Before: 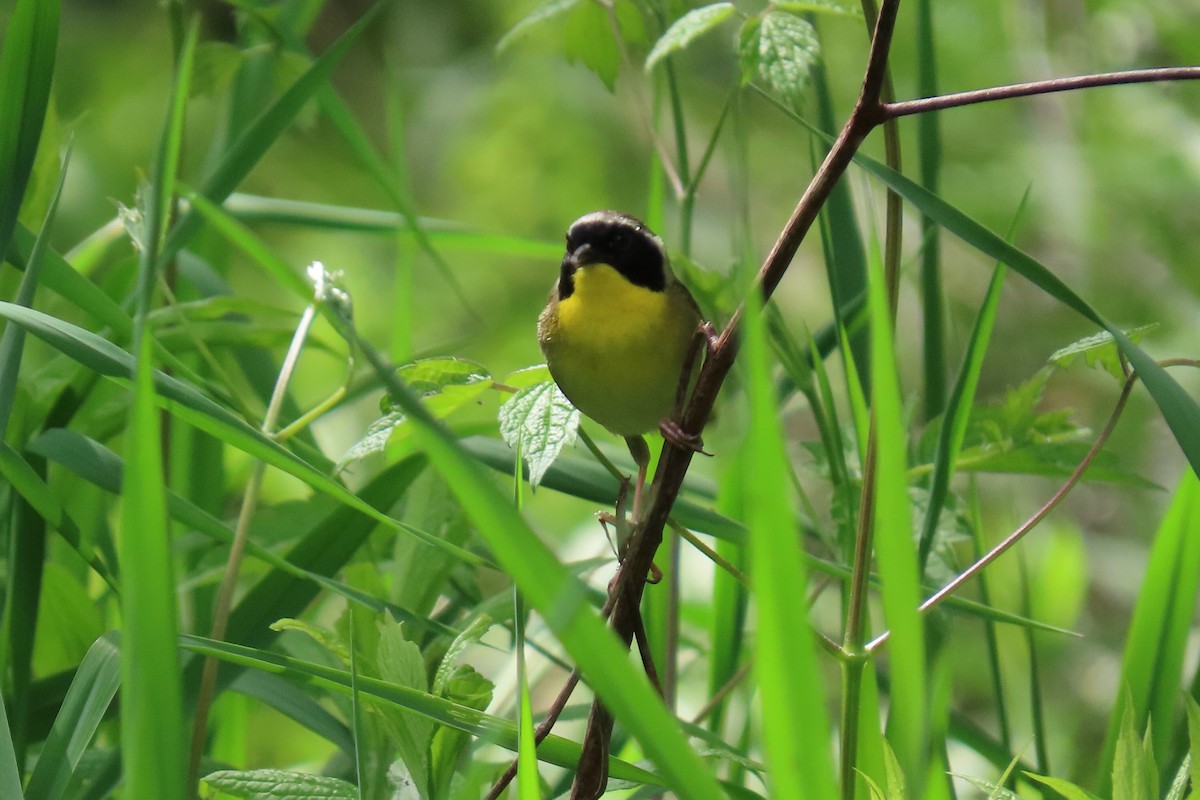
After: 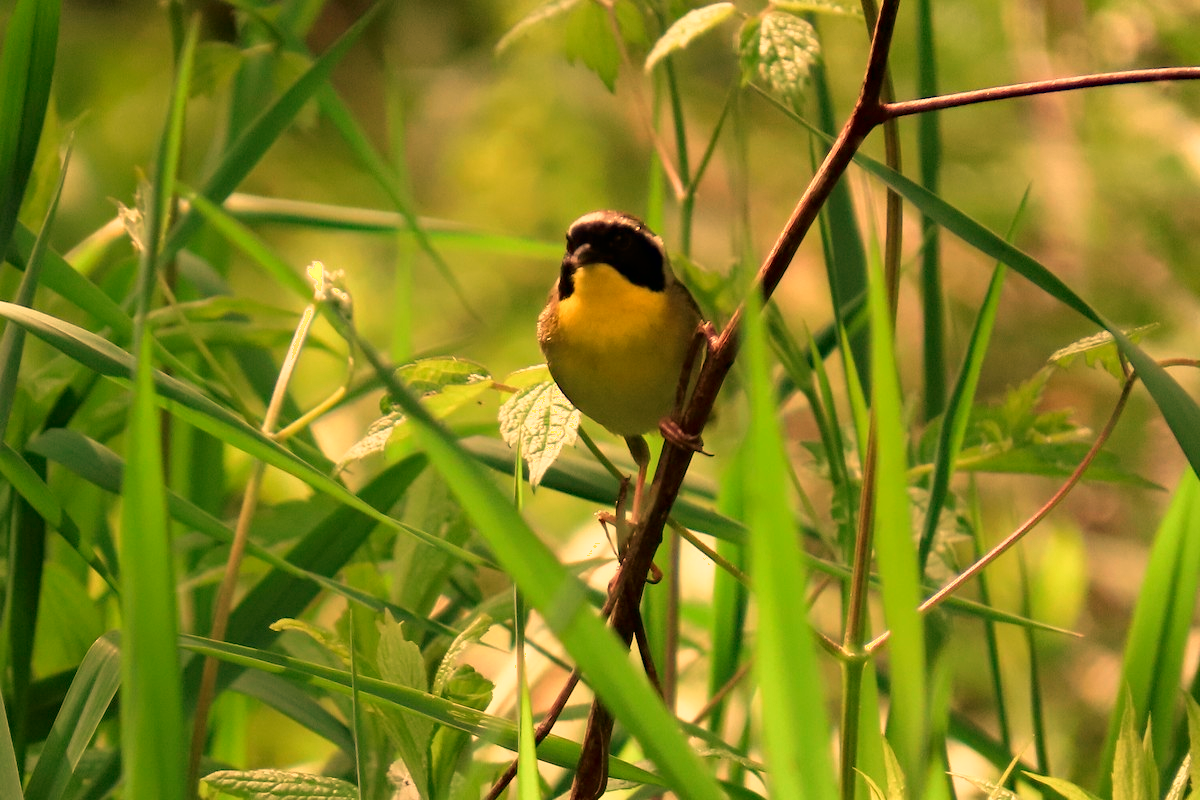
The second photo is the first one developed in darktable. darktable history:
white balance: red 1.467, blue 0.684
shadows and highlights: shadows -62.32, white point adjustment -5.22, highlights 61.59
haze removal: compatibility mode true, adaptive false
